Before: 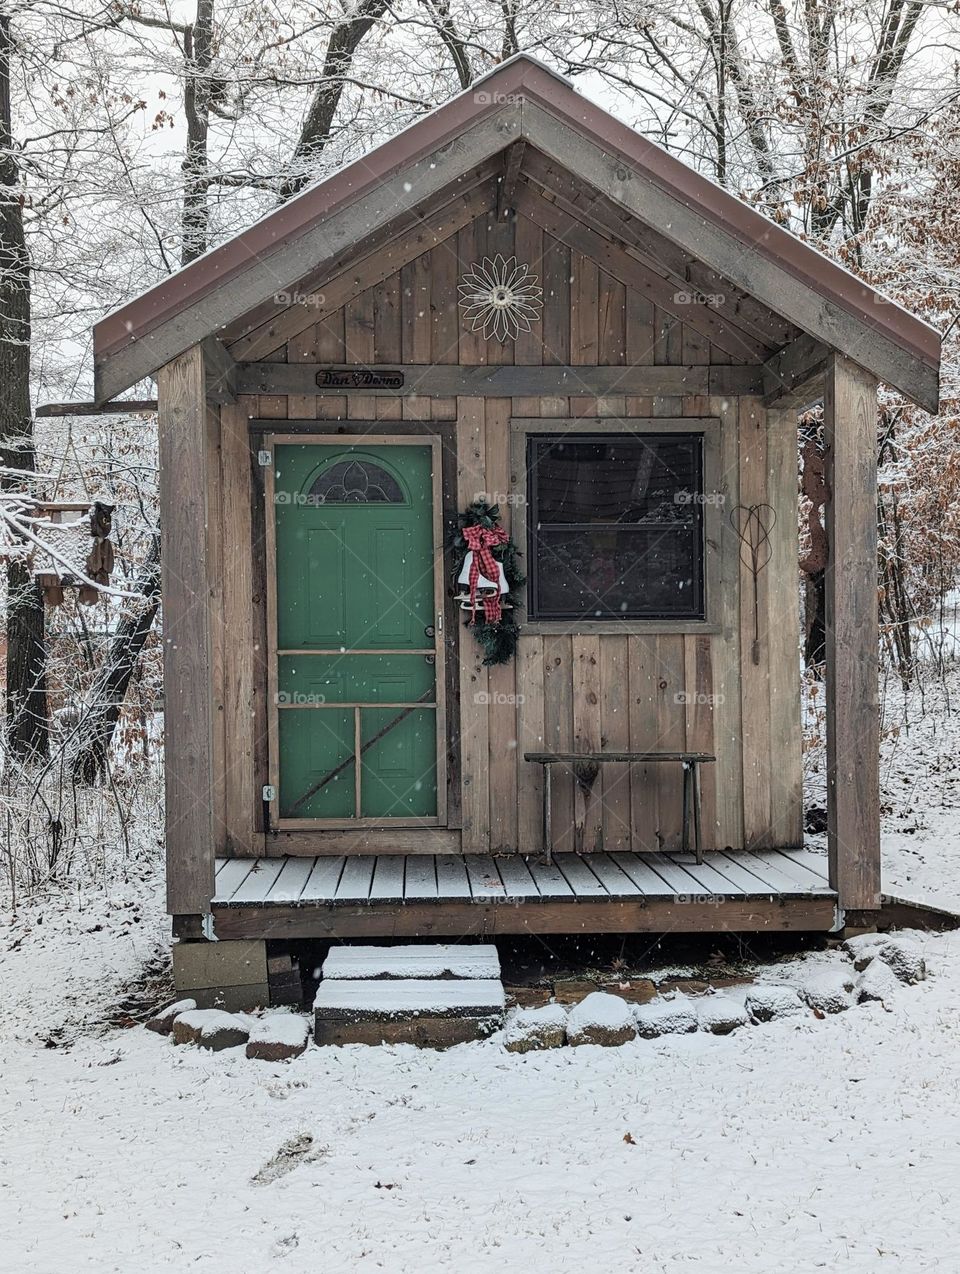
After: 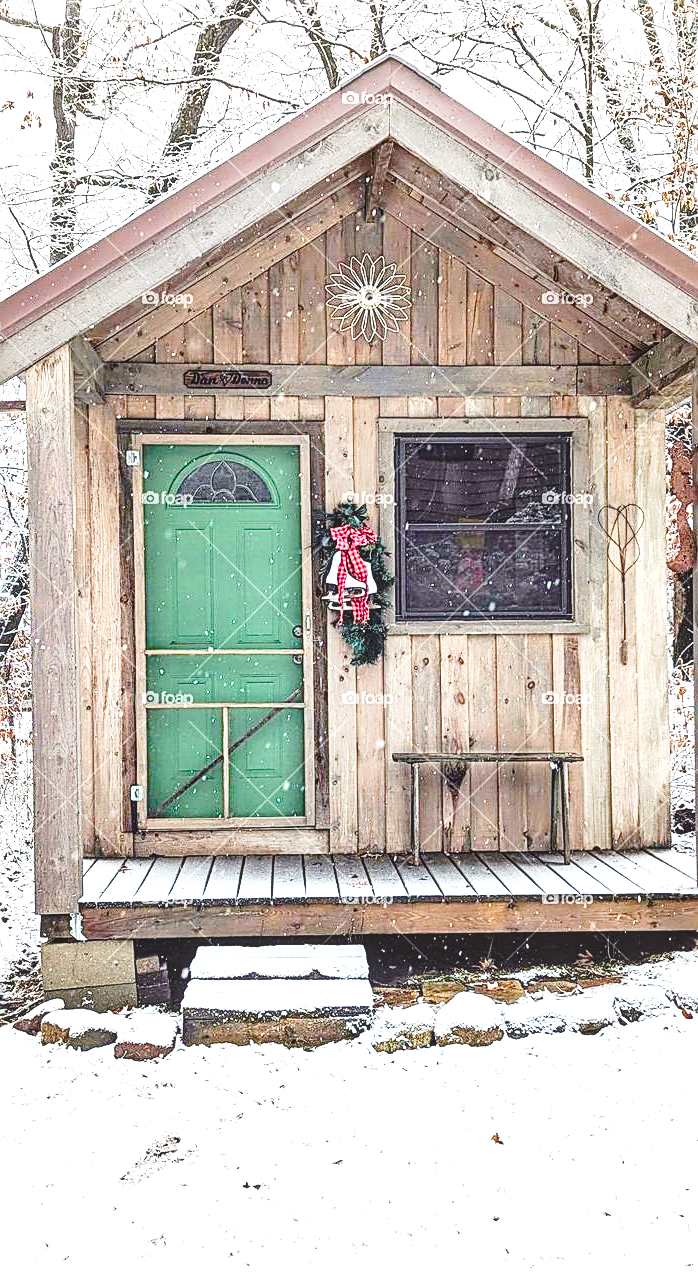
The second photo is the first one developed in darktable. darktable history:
crop: left 13.786%, top 0%, right 13.426%
shadows and highlights: shadows 31.53, highlights -31.57, soften with gaussian
exposure: black level correction 0, exposure 1.551 EV, compensate highlight preservation false
tone curve: curves: ch0 [(0.003, 0.023) (0.071, 0.052) (0.236, 0.197) (0.466, 0.557) (0.644, 0.748) (0.803, 0.88) (0.994, 0.968)]; ch1 [(0, 0) (0.262, 0.227) (0.417, 0.386) (0.469, 0.467) (0.502, 0.498) (0.528, 0.53) (0.573, 0.57) (0.605, 0.621) (0.644, 0.671) (0.686, 0.728) (0.994, 0.987)]; ch2 [(0, 0) (0.262, 0.188) (0.385, 0.353) (0.427, 0.424) (0.495, 0.493) (0.515, 0.534) (0.547, 0.556) (0.589, 0.613) (0.644, 0.748) (1, 1)], preserve colors none
color balance rgb: power › luminance 0.994%, power › chroma 0.407%, power › hue 32.75°, global offset › luminance 1.488%, linear chroma grading › global chroma 14.407%, perceptual saturation grading › global saturation 27.563%, perceptual saturation grading › highlights -25.354%, perceptual saturation grading › shadows 25.367%, perceptual brilliance grading › global brilliance 2.989%
local contrast: on, module defaults
sharpen: on, module defaults
